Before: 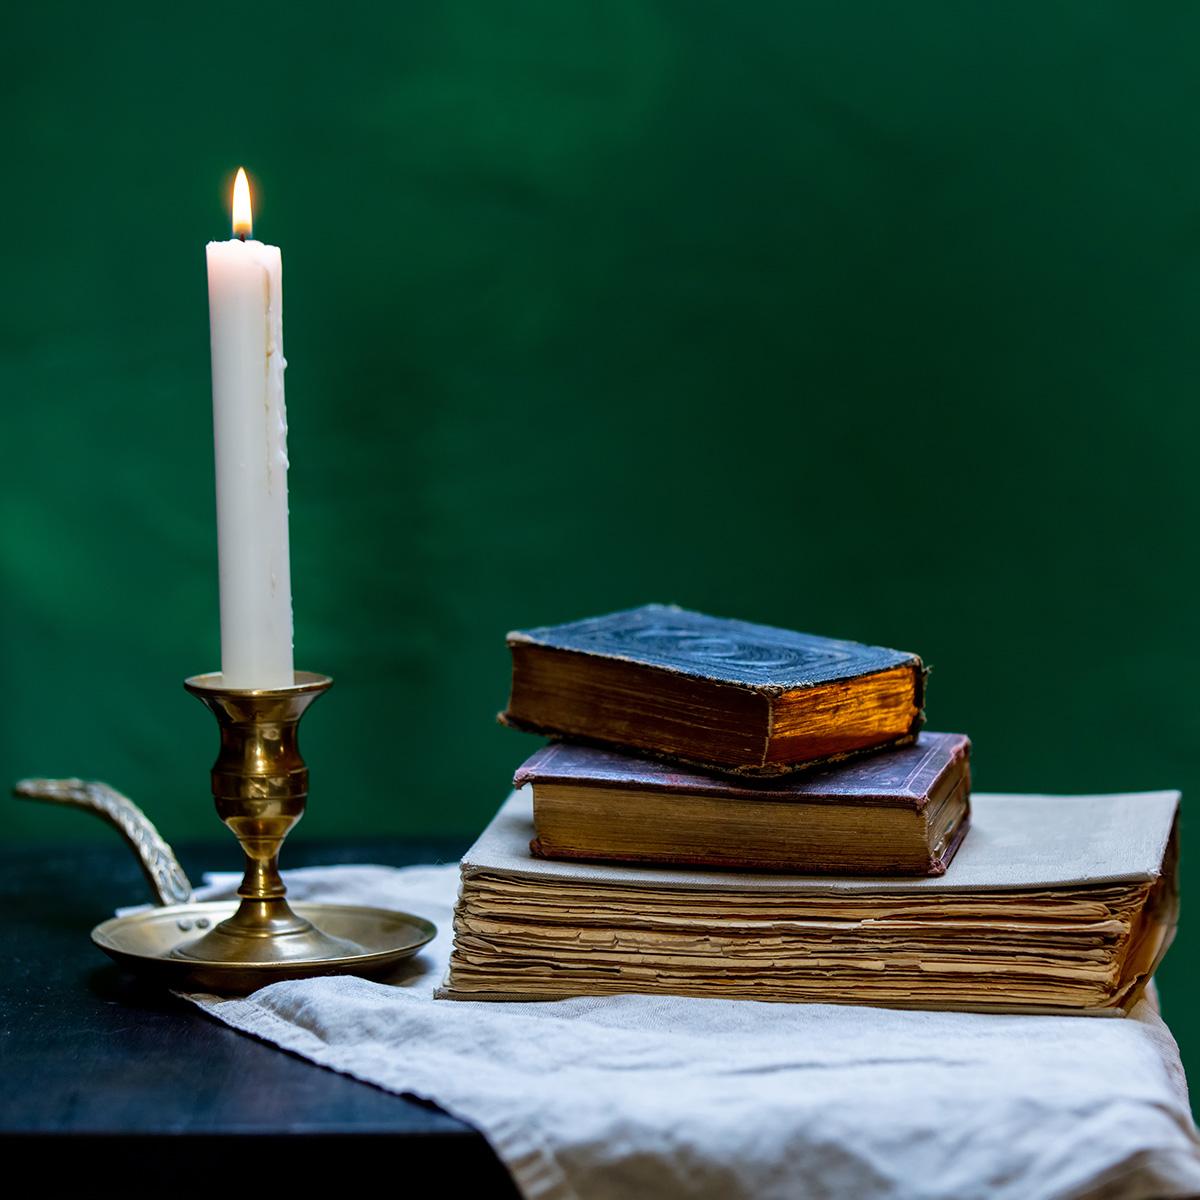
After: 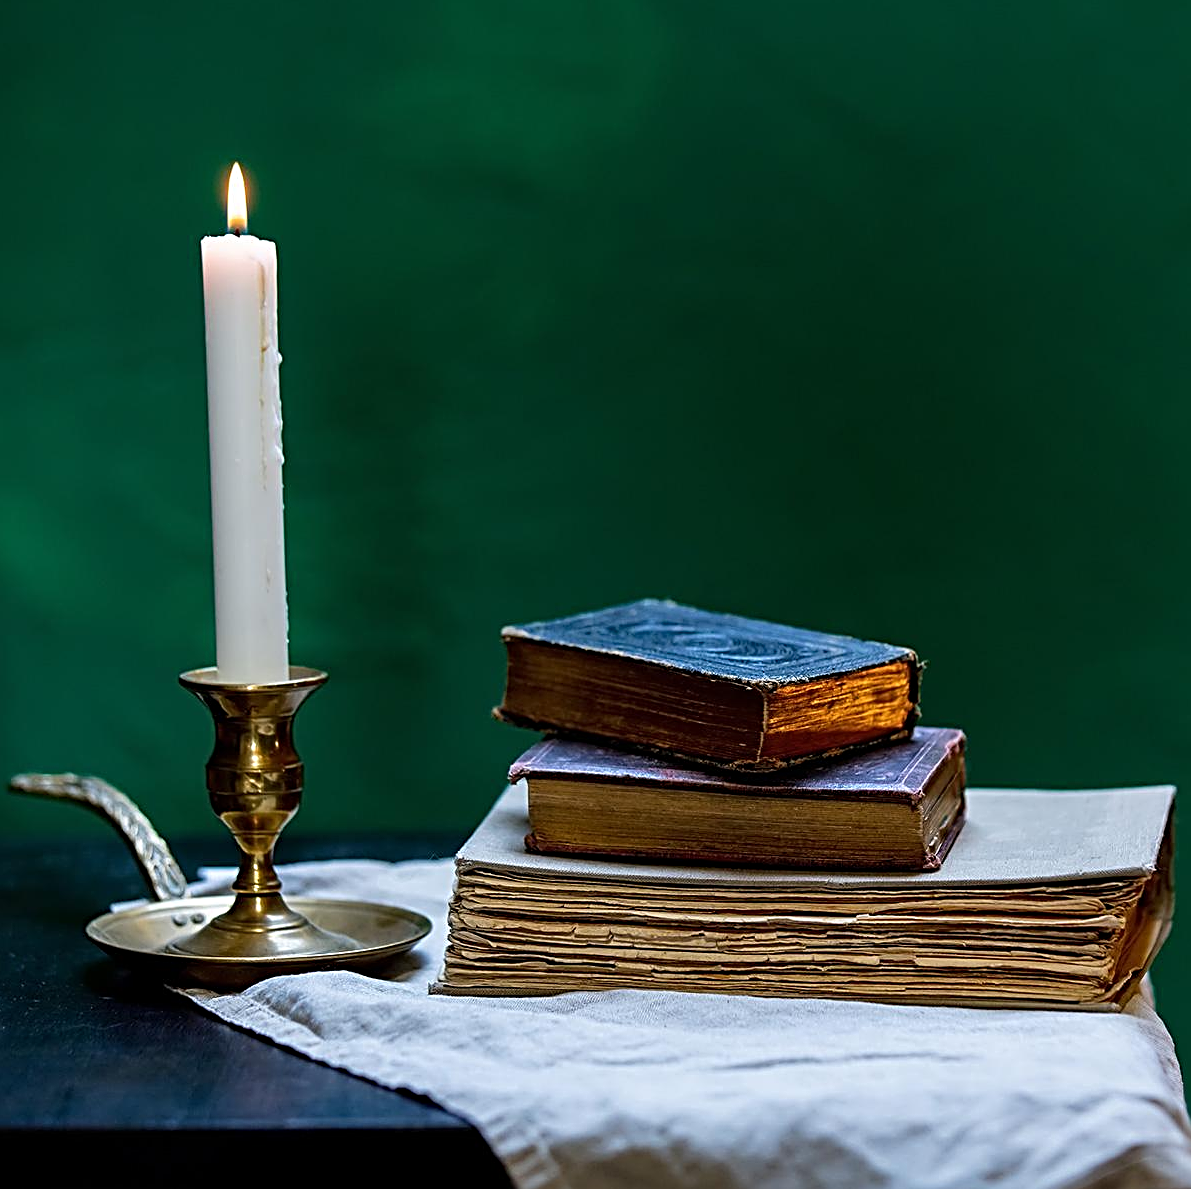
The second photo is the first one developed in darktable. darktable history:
sharpen: radius 3.025, amount 0.757
crop: left 0.434%, top 0.485%, right 0.244%, bottom 0.386%
